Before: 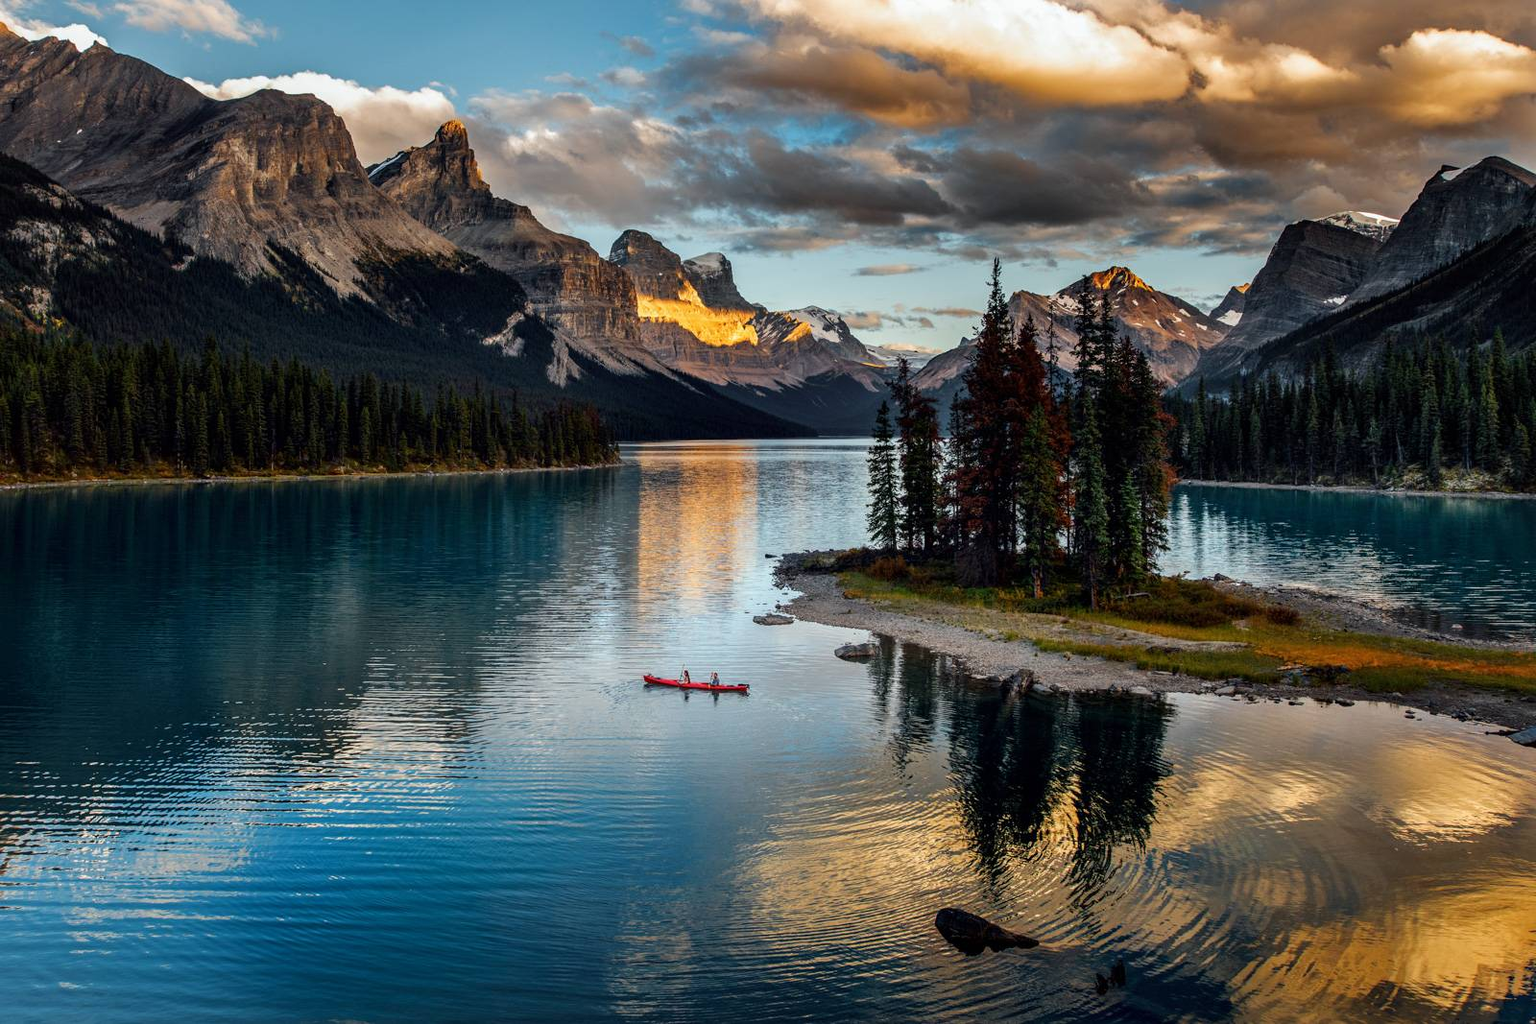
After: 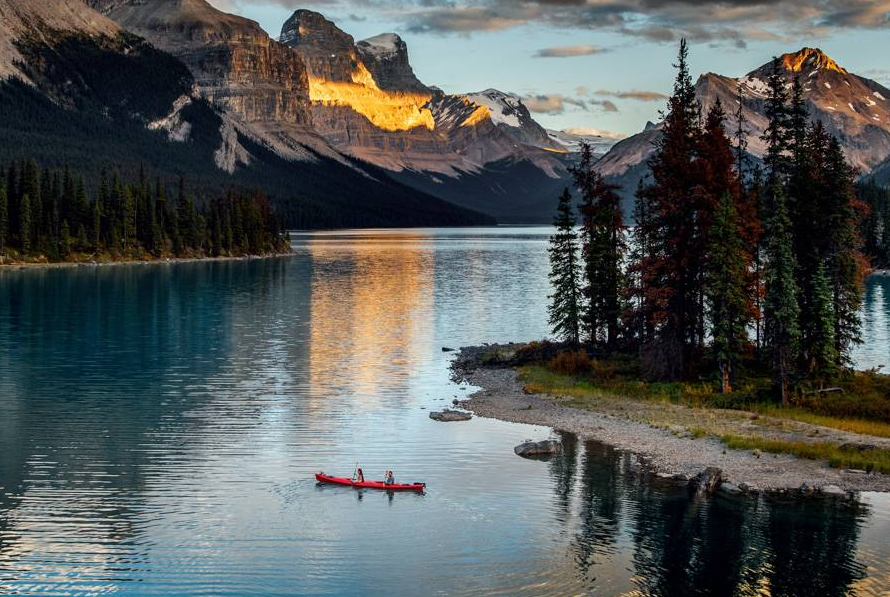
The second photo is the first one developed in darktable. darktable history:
crop and rotate: left 22.193%, top 21.579%, right 22.156%, bottom 22.46%
